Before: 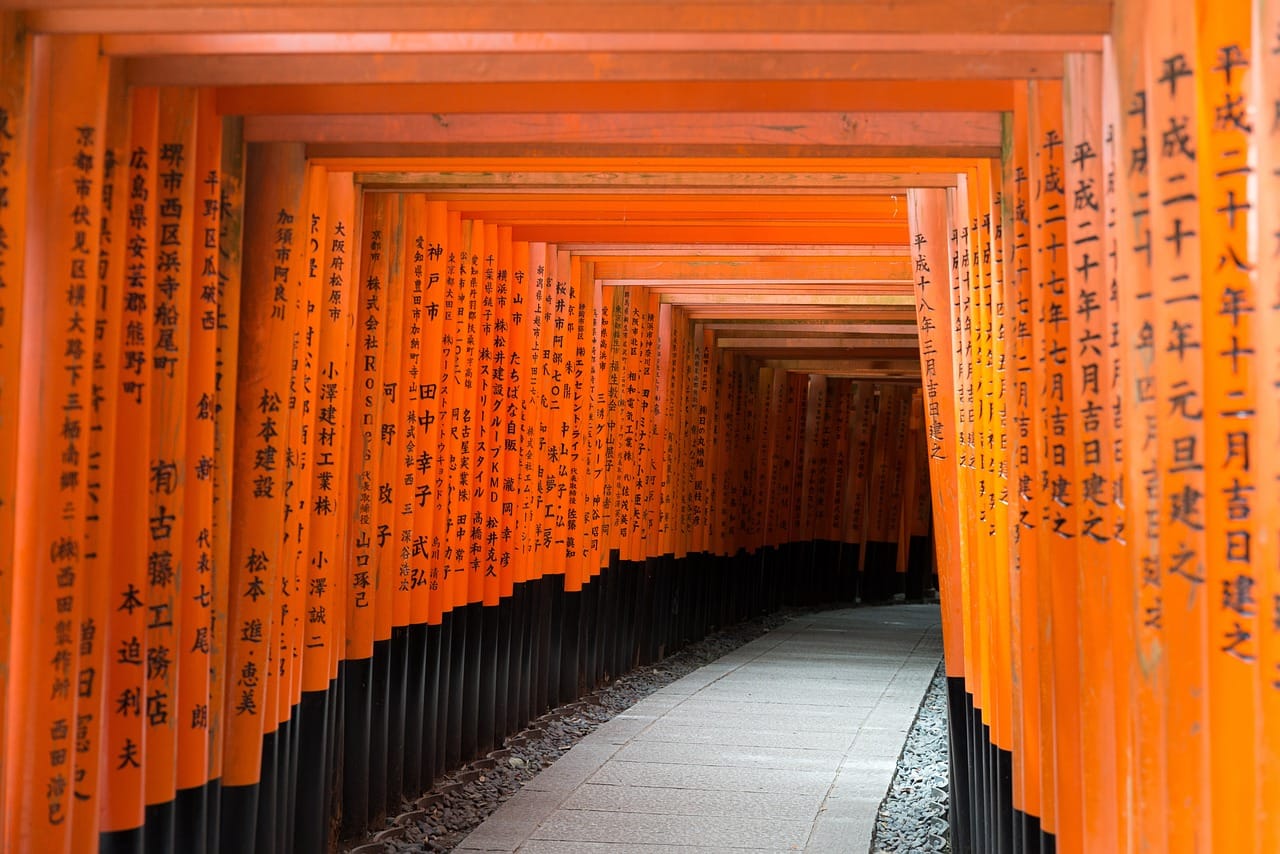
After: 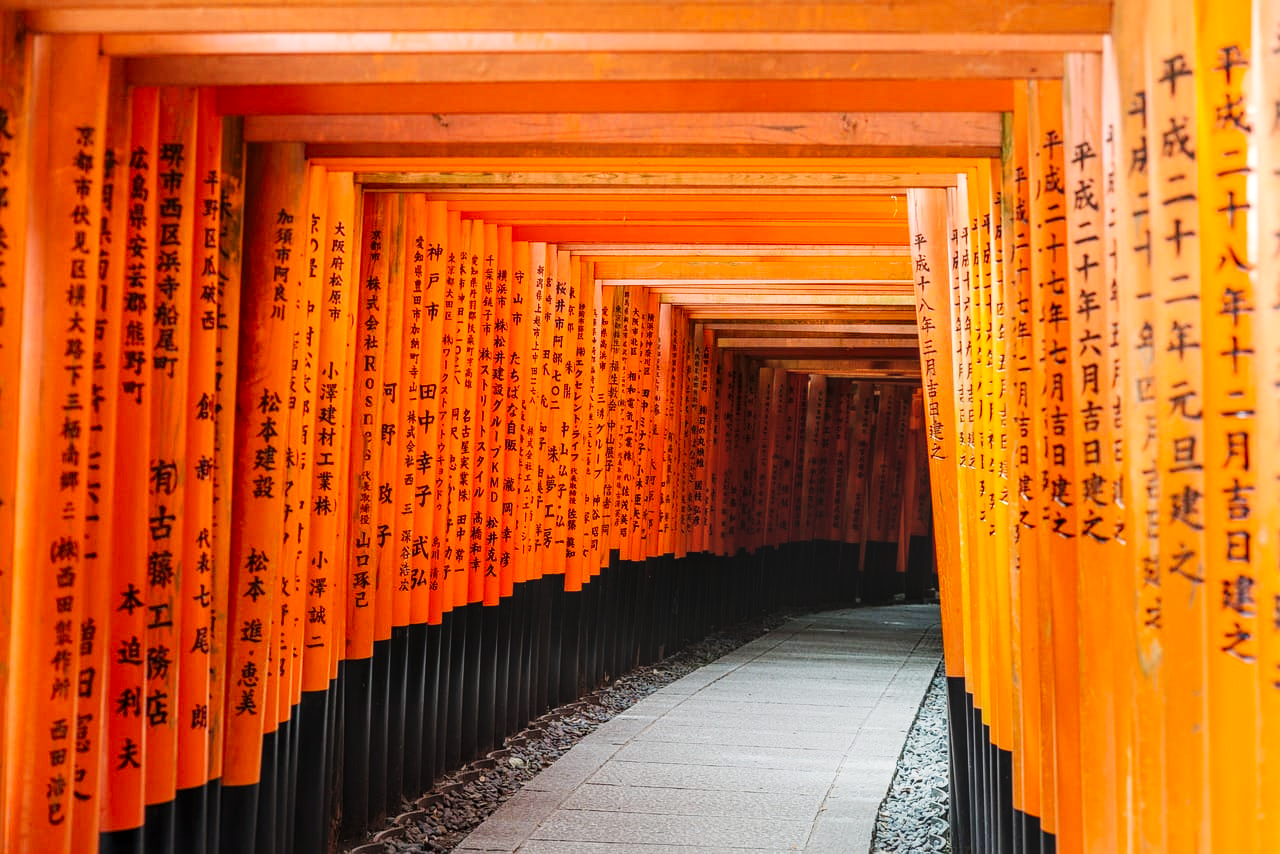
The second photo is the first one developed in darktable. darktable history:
local contrast: highlights 0%, shadows 0%, detail 133%
base curve: curves: ch0 [(0, 0) (0.032, 0.025) (0.121, 0.166) (0.206, 0.329) (0.605, 0.79) (1, 1)], preserve colors none
